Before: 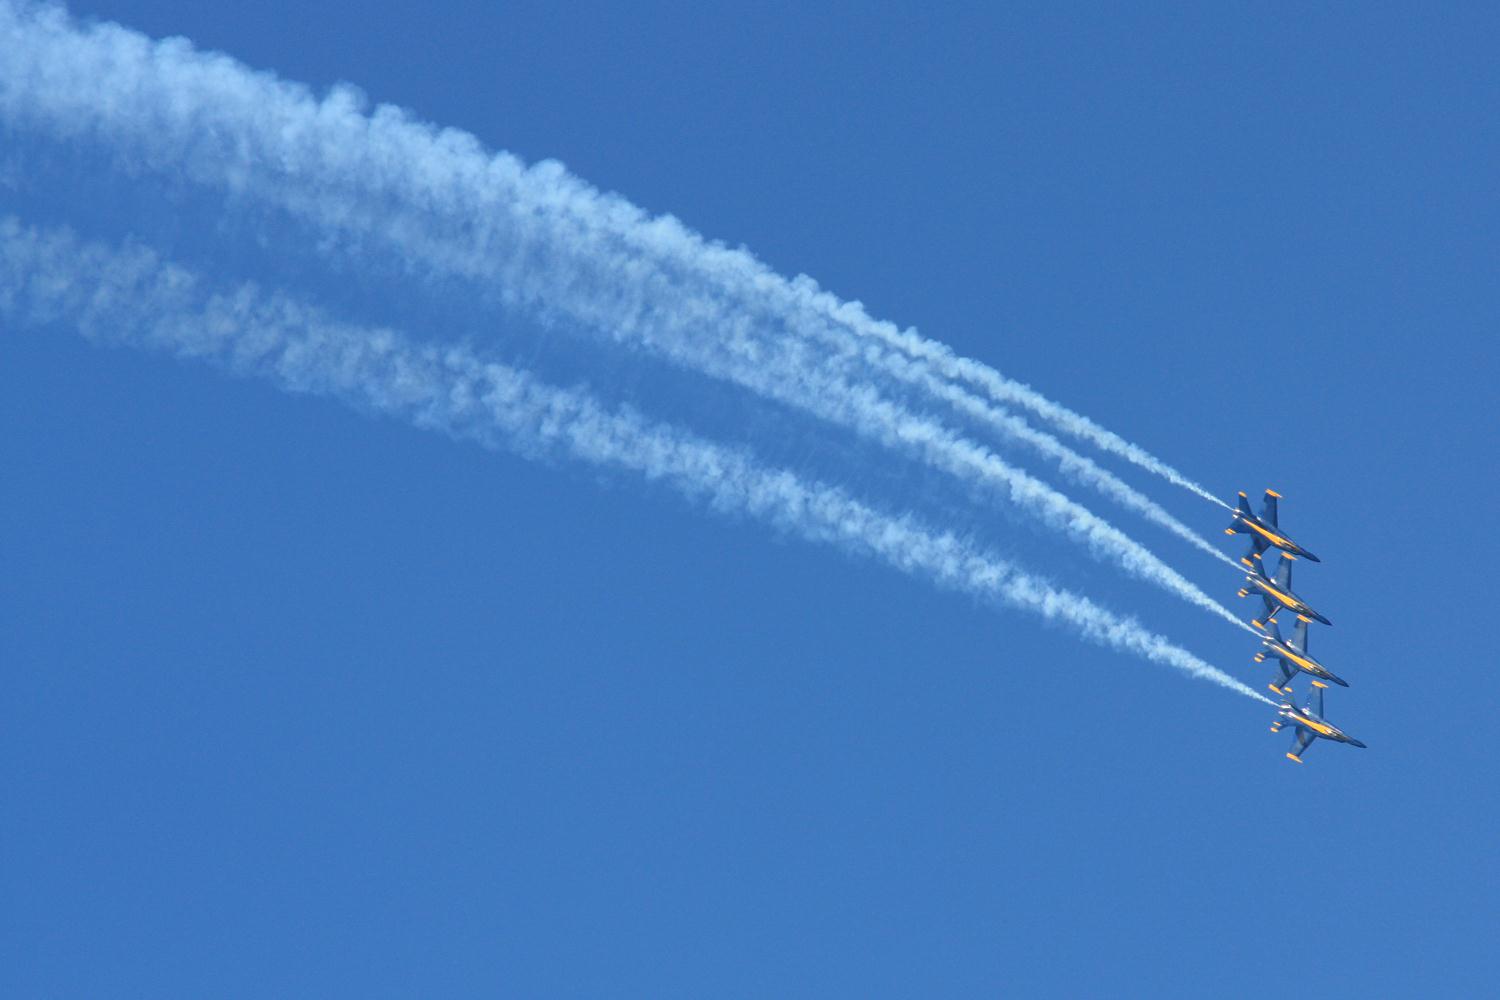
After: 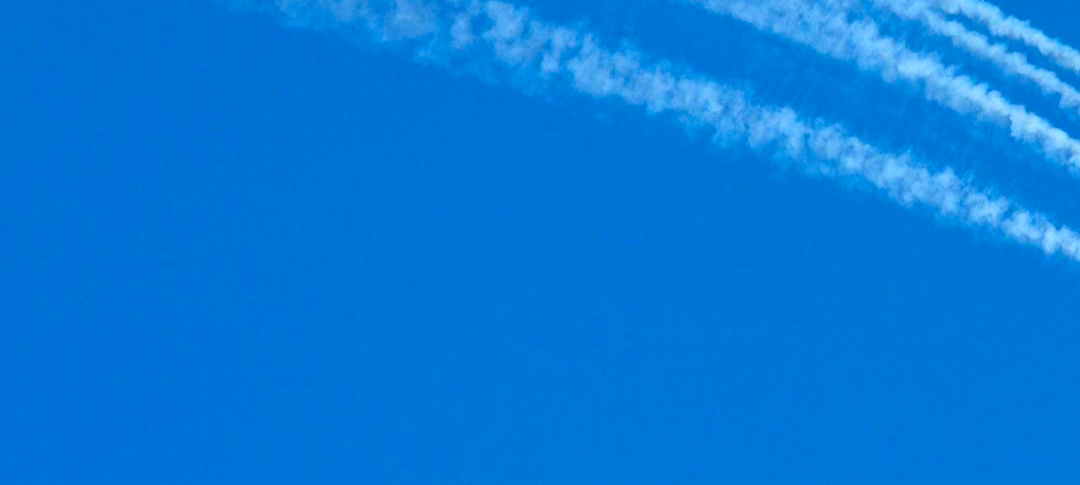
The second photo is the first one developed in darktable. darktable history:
color balance rgb: linear chroma grading › global chroma 15%, perceptual saturation grading › global saturation 30%
crop: top 36.498%, right 27.964%, bottom 14.995%
